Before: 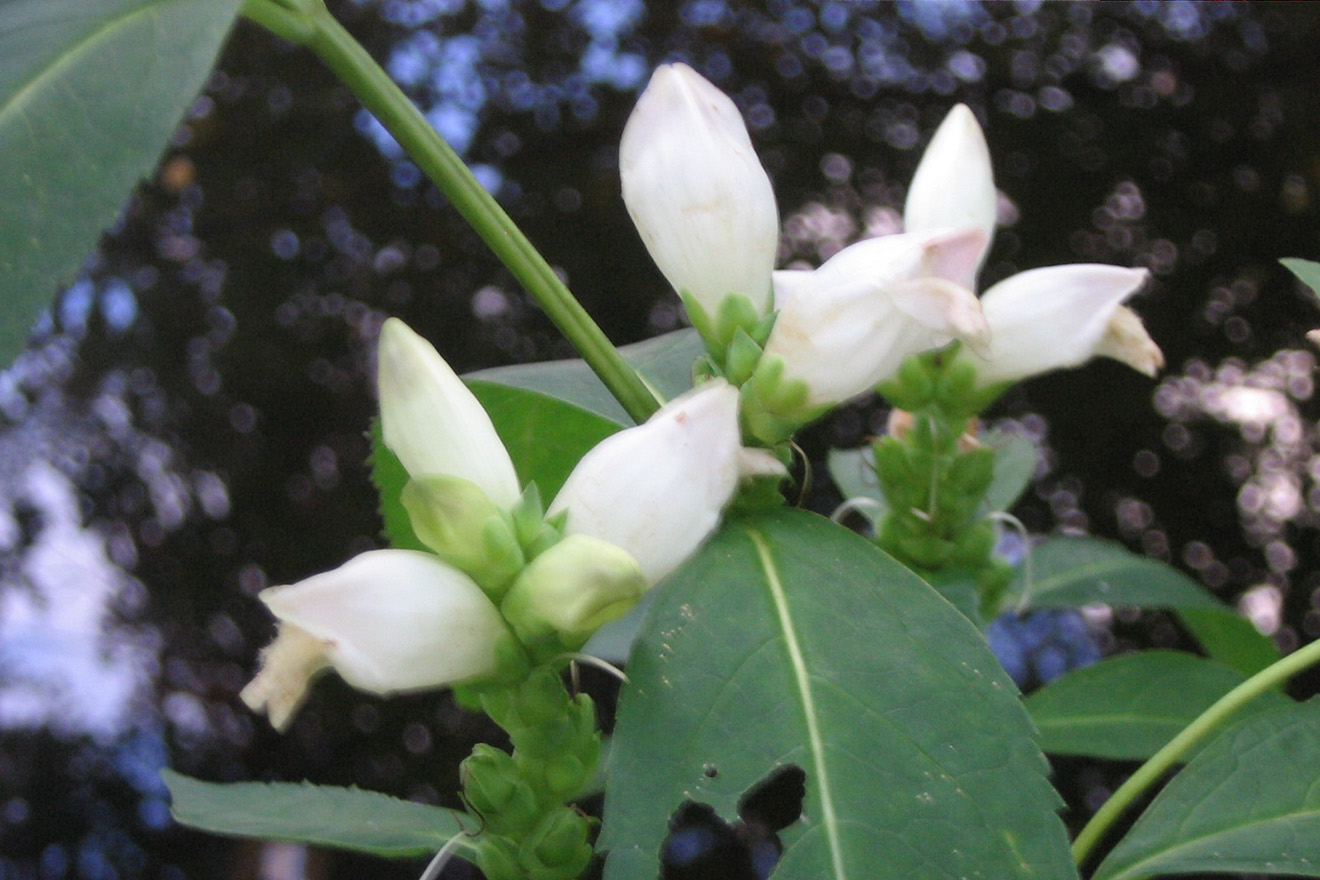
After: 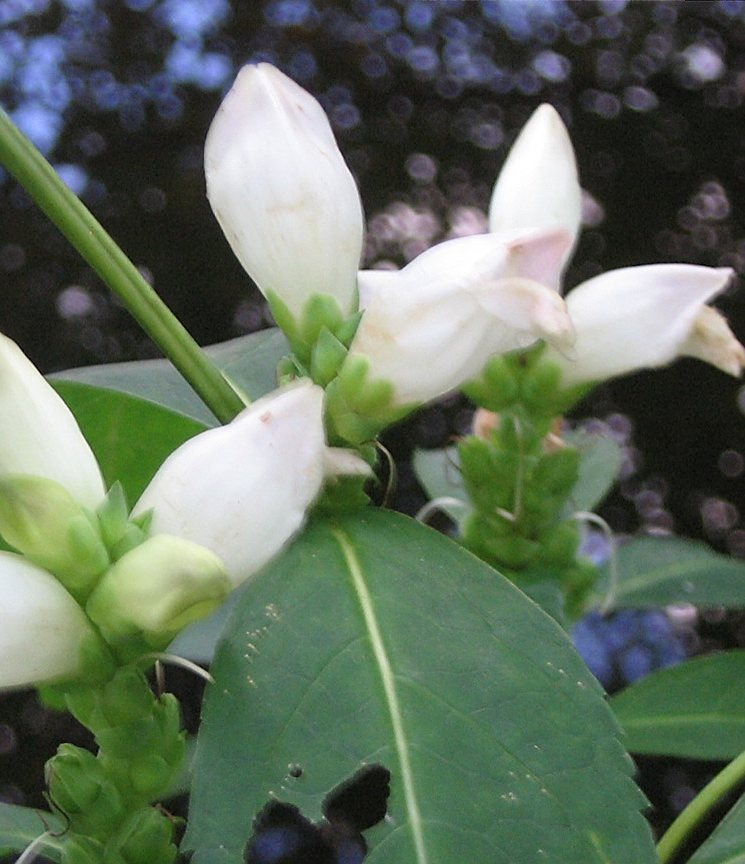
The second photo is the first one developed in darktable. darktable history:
crop: left 31.494%, top 0.019%, right 12.004%
sharpen: on, module defaults
